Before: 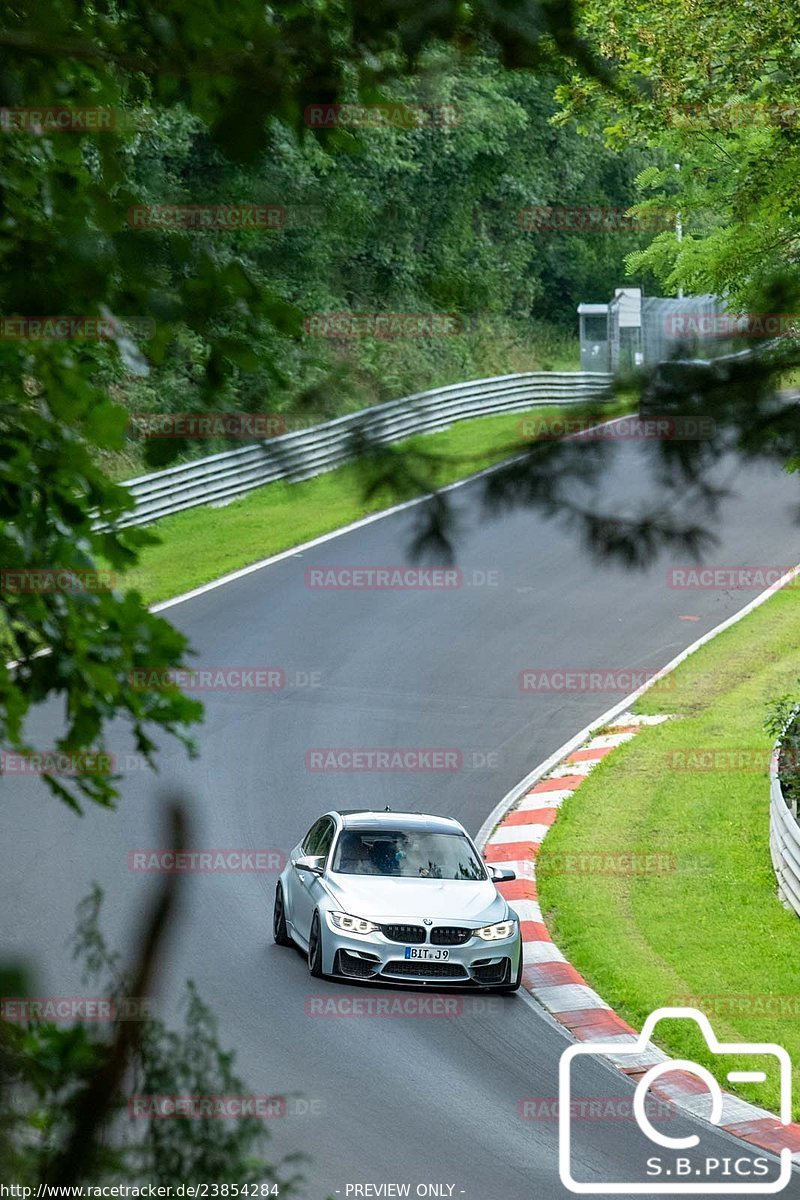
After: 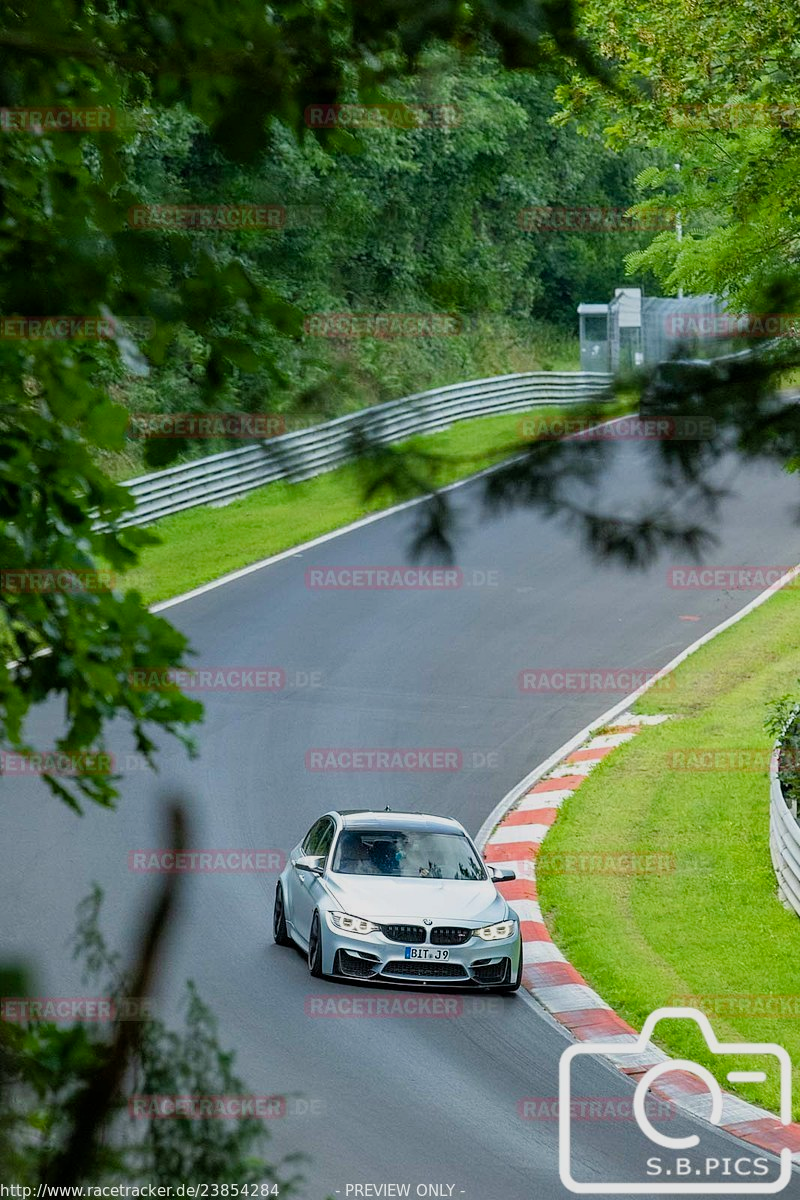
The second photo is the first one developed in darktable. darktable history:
filmic rgb: black relative exposure -14.91 EV, white relative exposure 3 EV, target black luminance 0%, hardness 9.35, latitude 98.35%, contrast 0.911, shadows ↔ highlights balance 0.691%, contrast in shadows safe
color balance rgb: perceptual saturation grading › global saturation -1.889%, perceptual saturation grading › highlights -7.563%, perceptual saturation grading › mid-tones 8.717%, perceptual saturation grading › shadows 3.342%, global vibrance 34.485%
